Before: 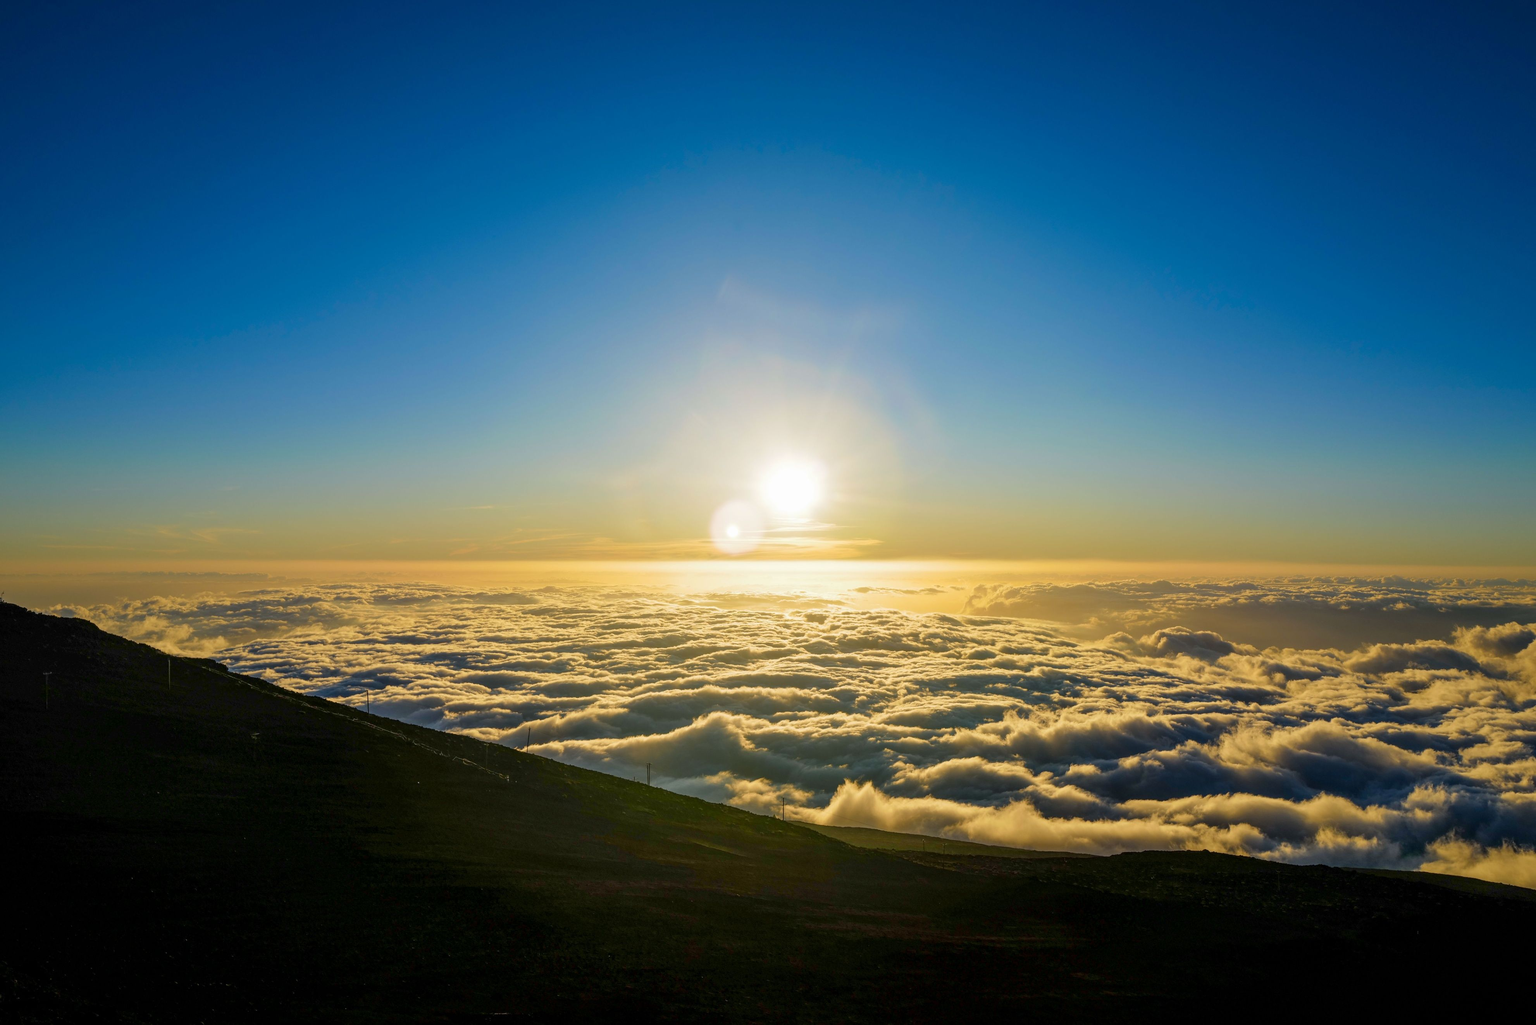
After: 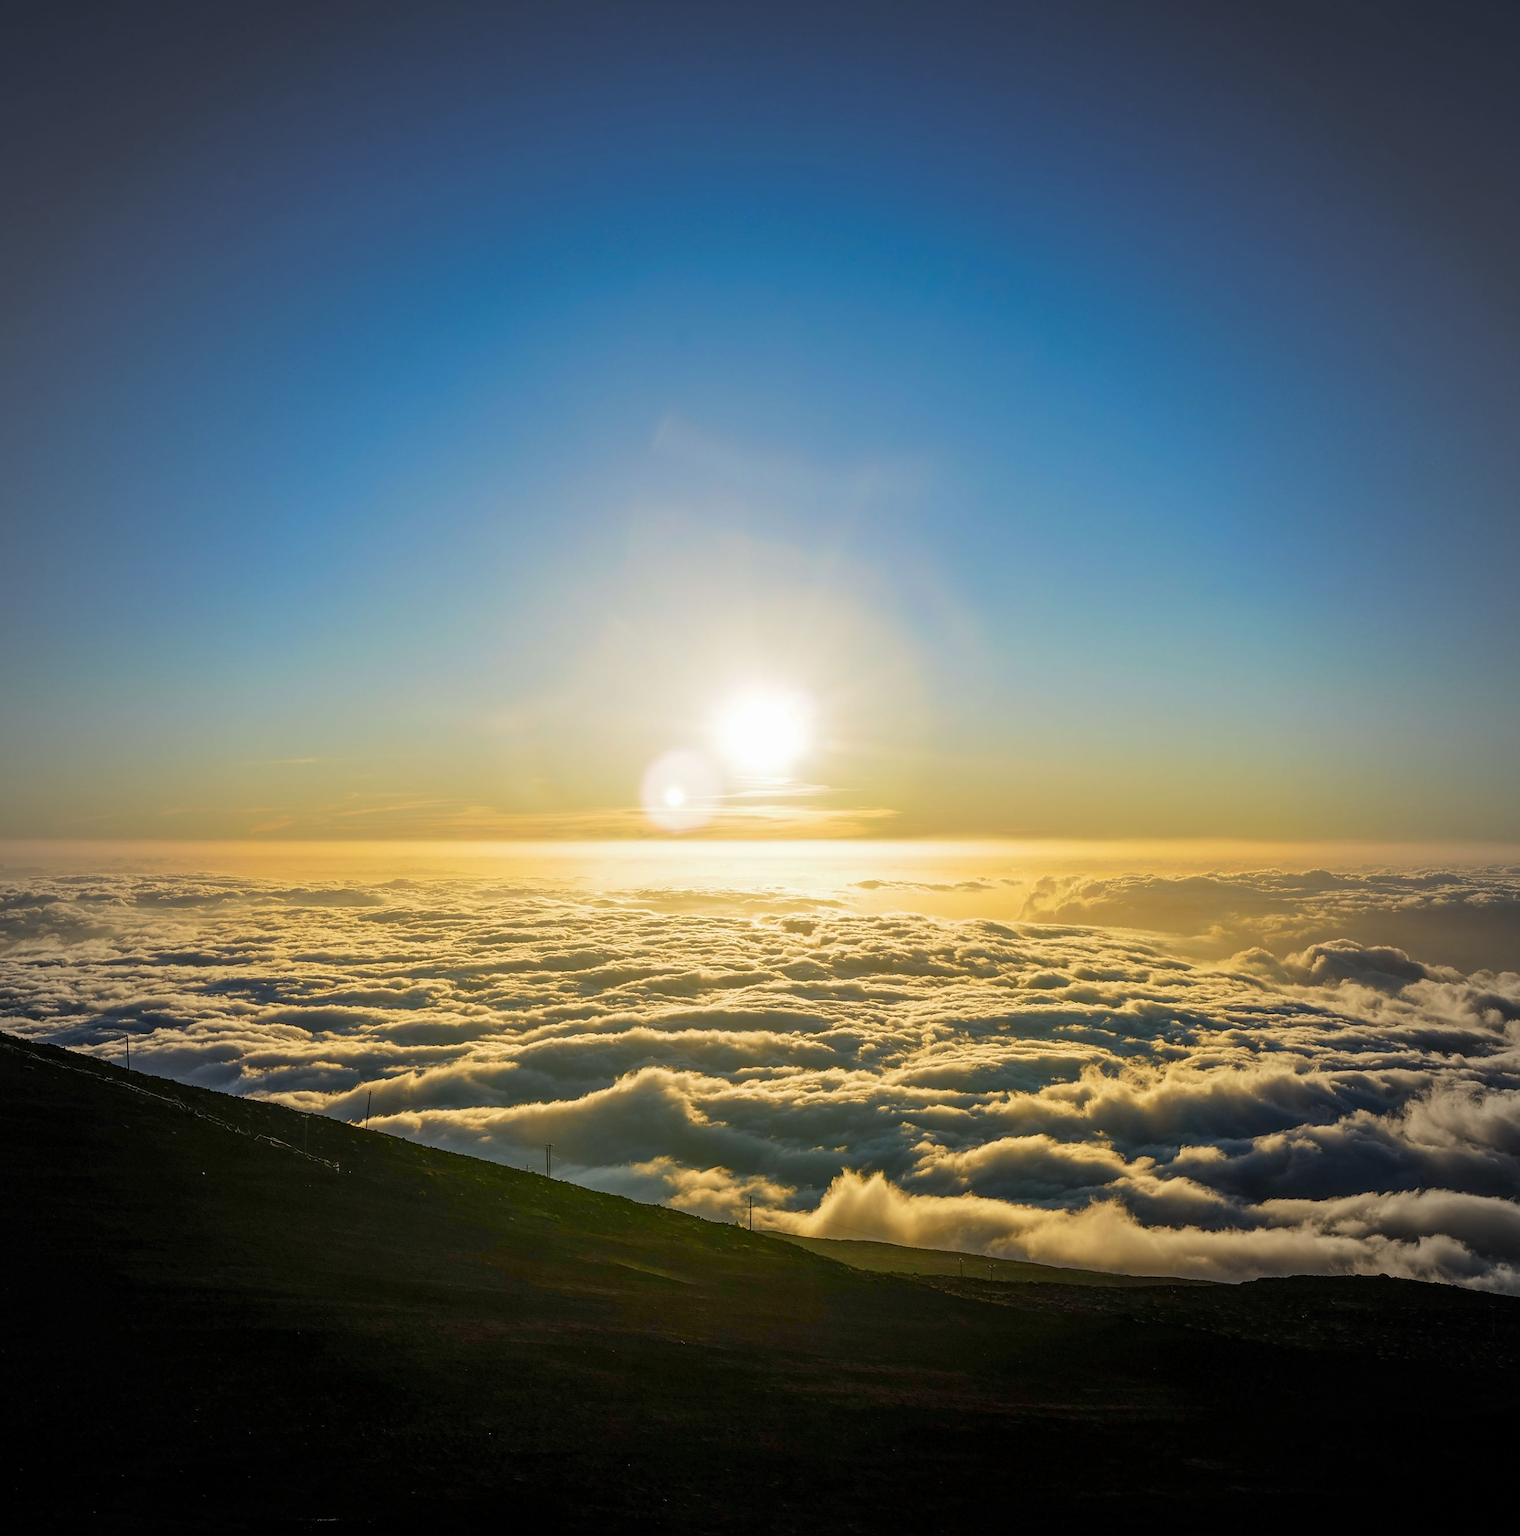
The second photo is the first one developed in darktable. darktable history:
vignetting: fall-off start 67.15%, brightness -0.442, saturation -0.691, width/height ratio 1.011, unbound false
crop and rotate: left 18.442%, right 15.508%
sharpen: radius 1.559, amount 0.373, threshold 1.271
